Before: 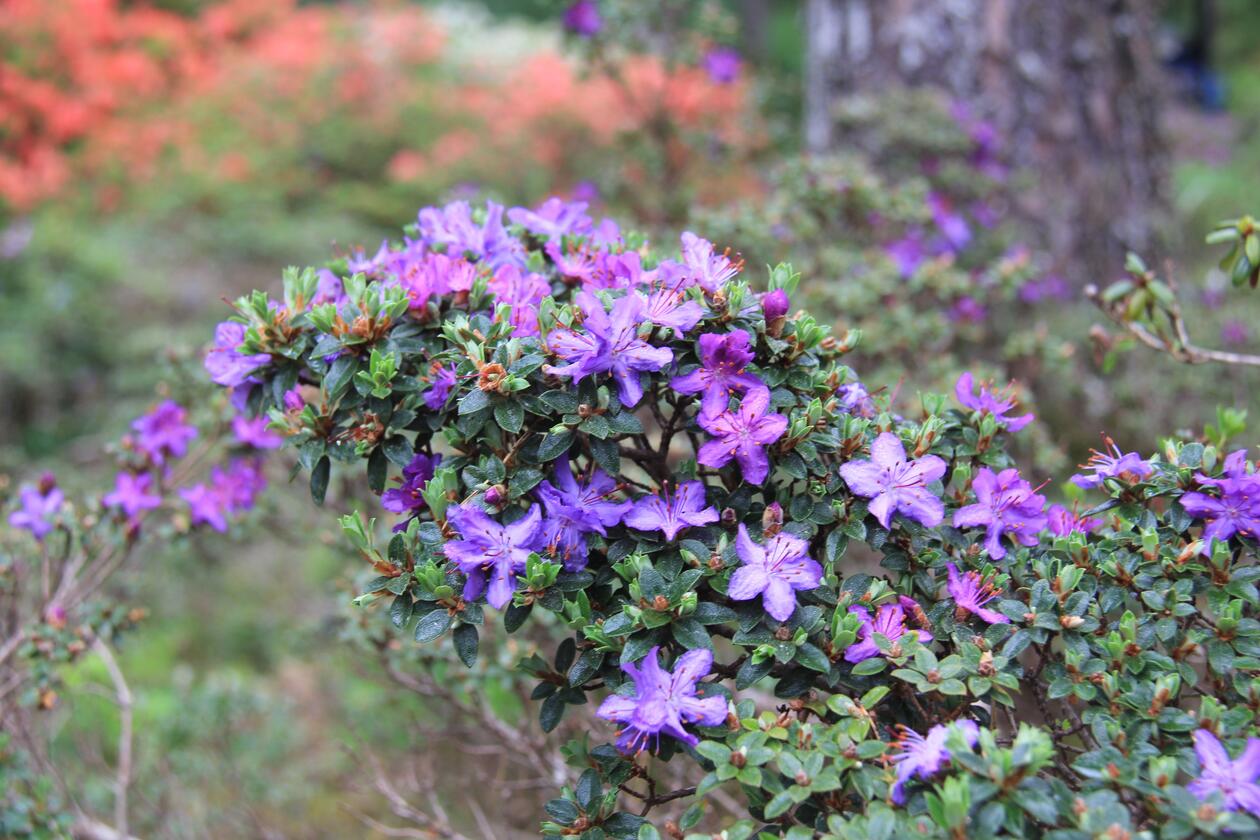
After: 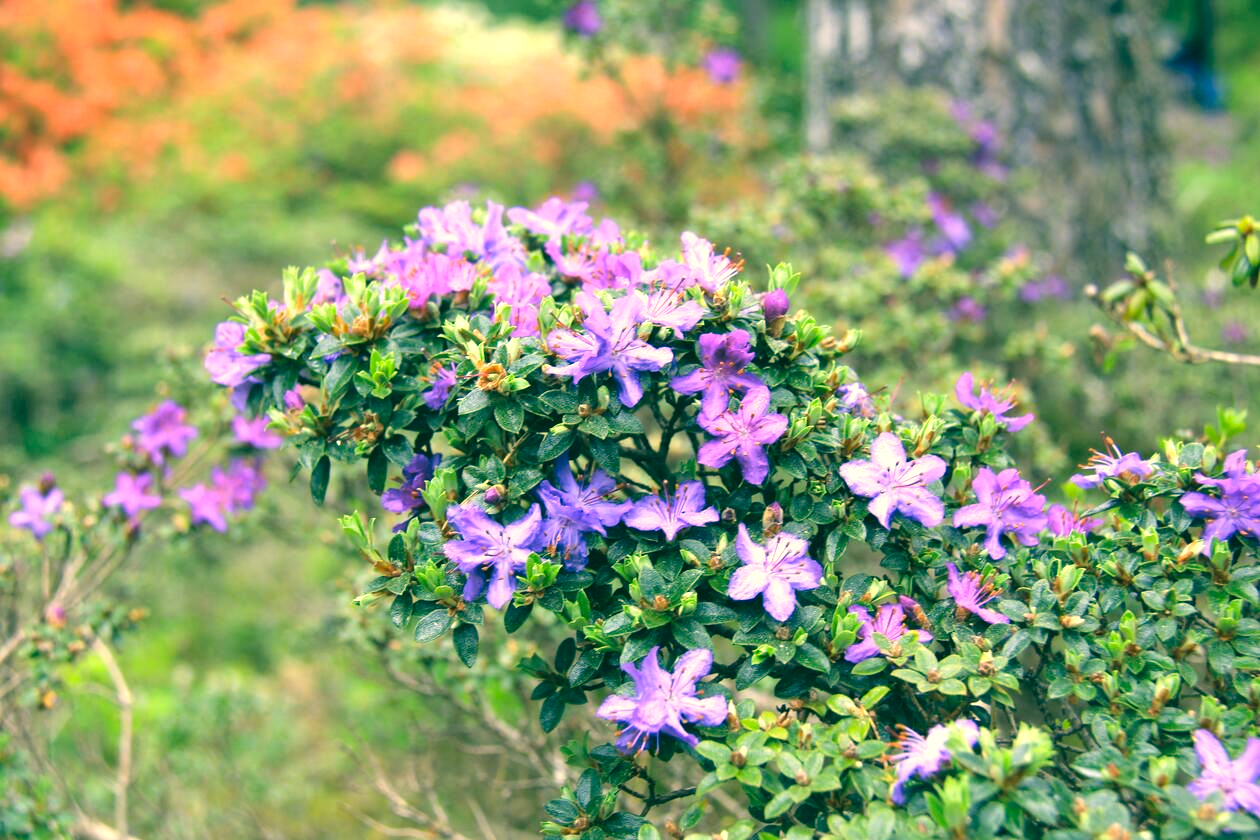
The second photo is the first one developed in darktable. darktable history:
color correction: highlights a* 1.83, highlights b* 34.02, shadows a* -36.68, shadows b* -5.48
exposure: black level correction 0, exposure 0.68 EV, compensate exposure bias true, compensate highlight preservation false
